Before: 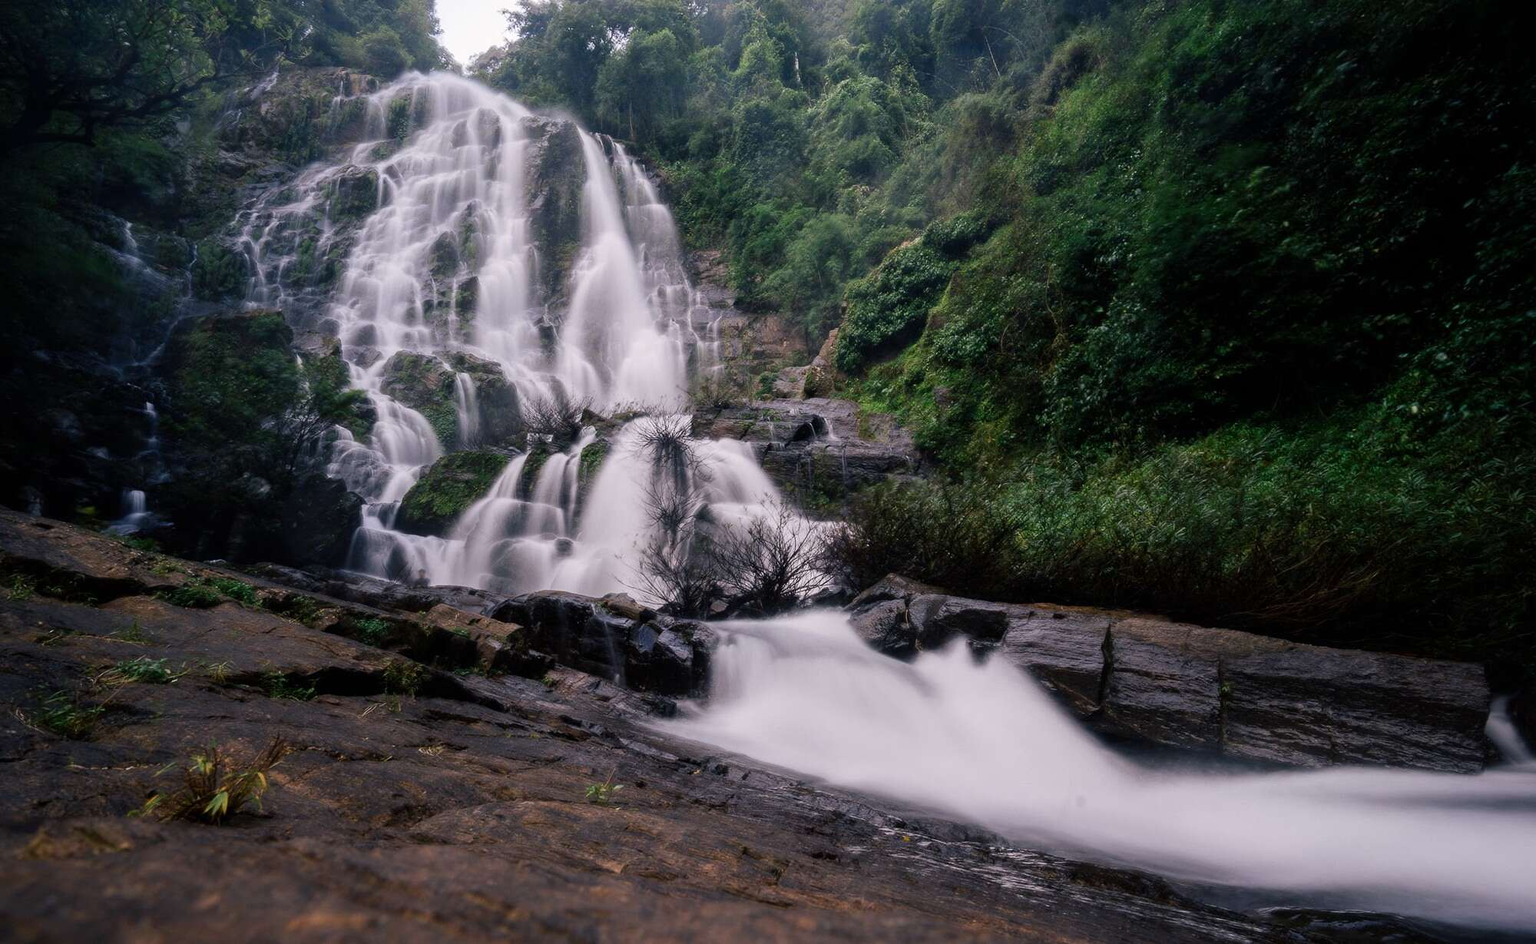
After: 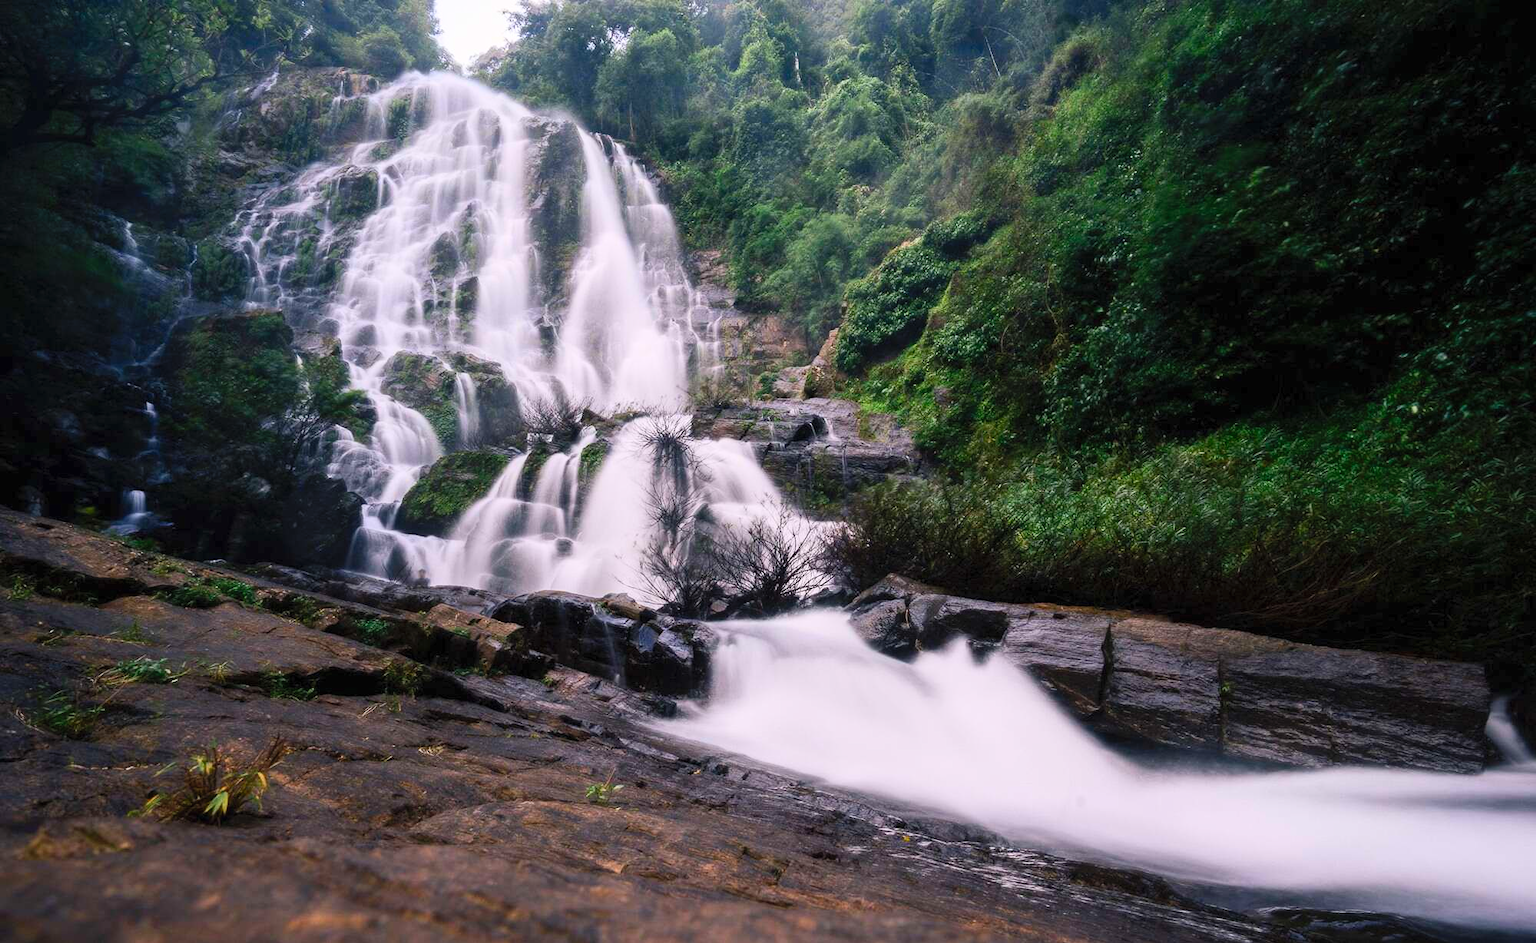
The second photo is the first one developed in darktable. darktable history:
contrast brightness saturation: contrast 0.24, brightness 0.249, saturation 0.391
